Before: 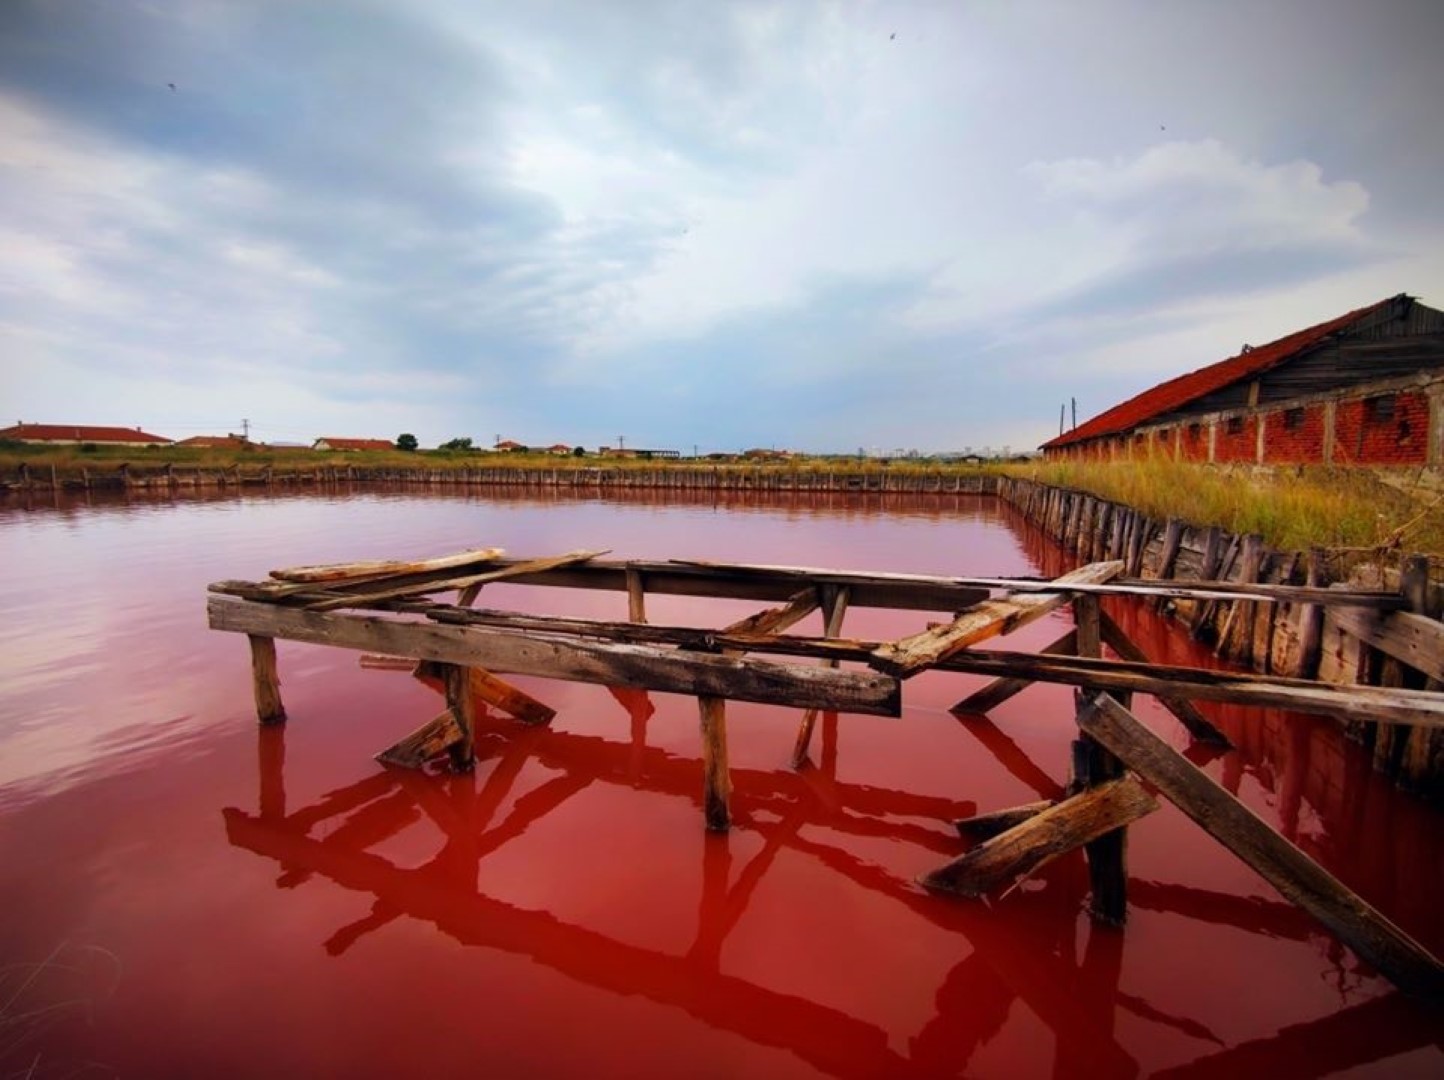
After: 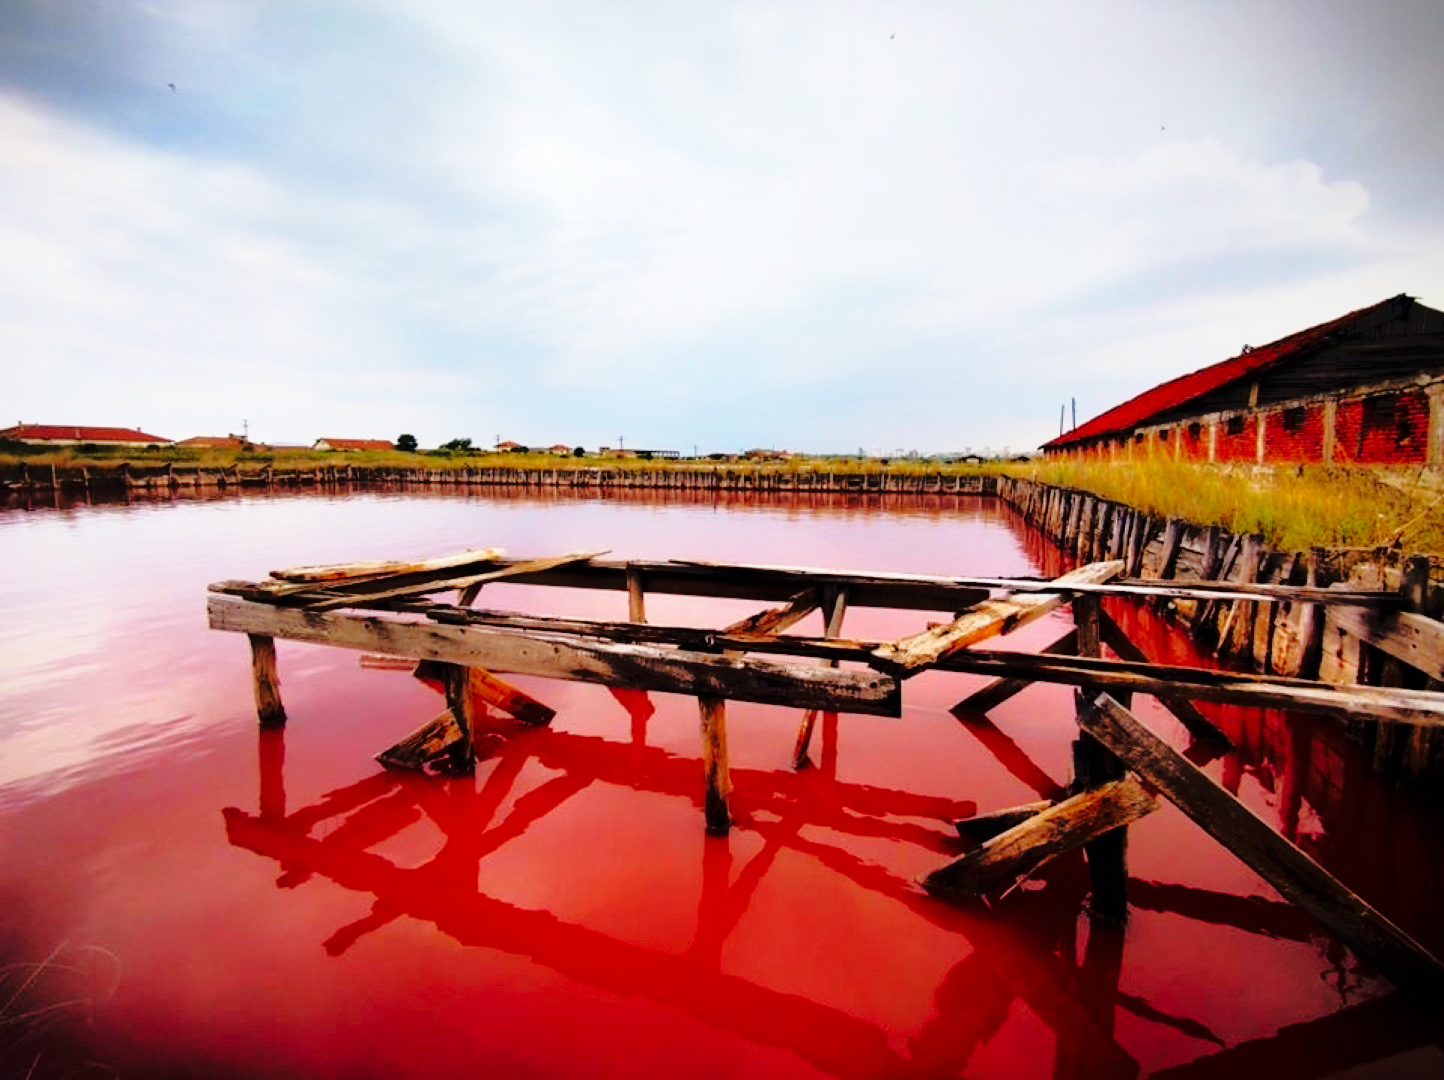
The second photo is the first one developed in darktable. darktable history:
base curve: curves: ch0 [(0, 0) (0.028, 0.03) (0.121, 0.232) (0.46, 0.748) (0.859, 0.968) (1, 1)], preserve colors none
tone equalizer: -8 EV -1.81 EV, -7 EV -1.18 EV, -6 EV -1.62 EV, edges refinement/feathering 500, mask exposure compensation -1.57 EV, preserve details no
